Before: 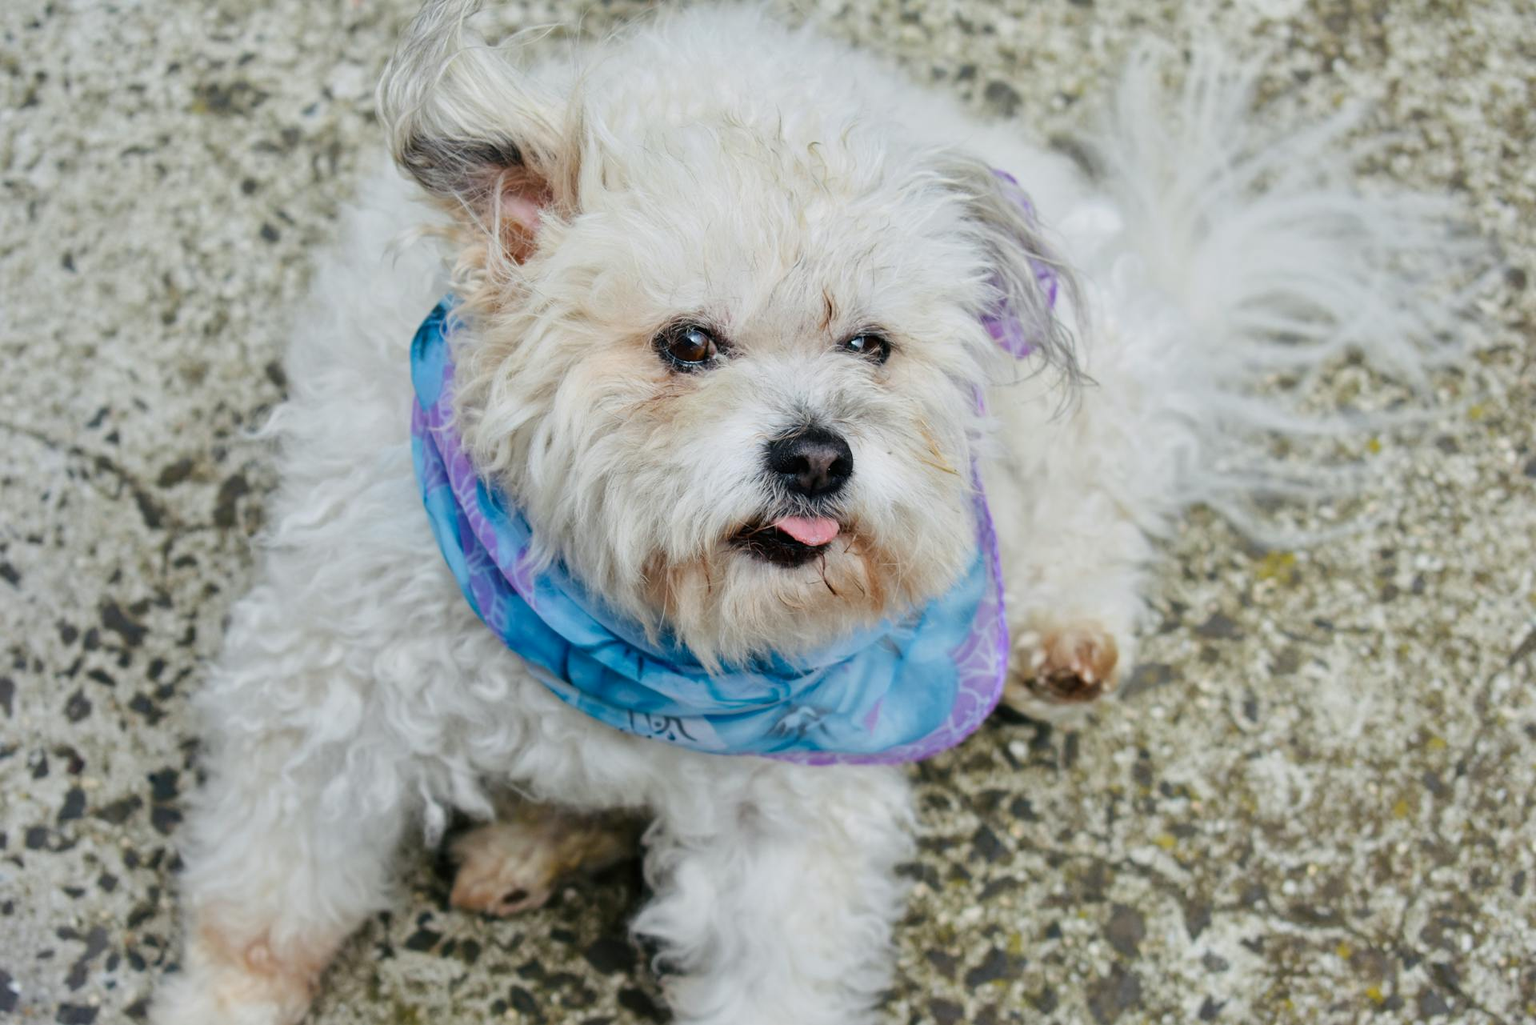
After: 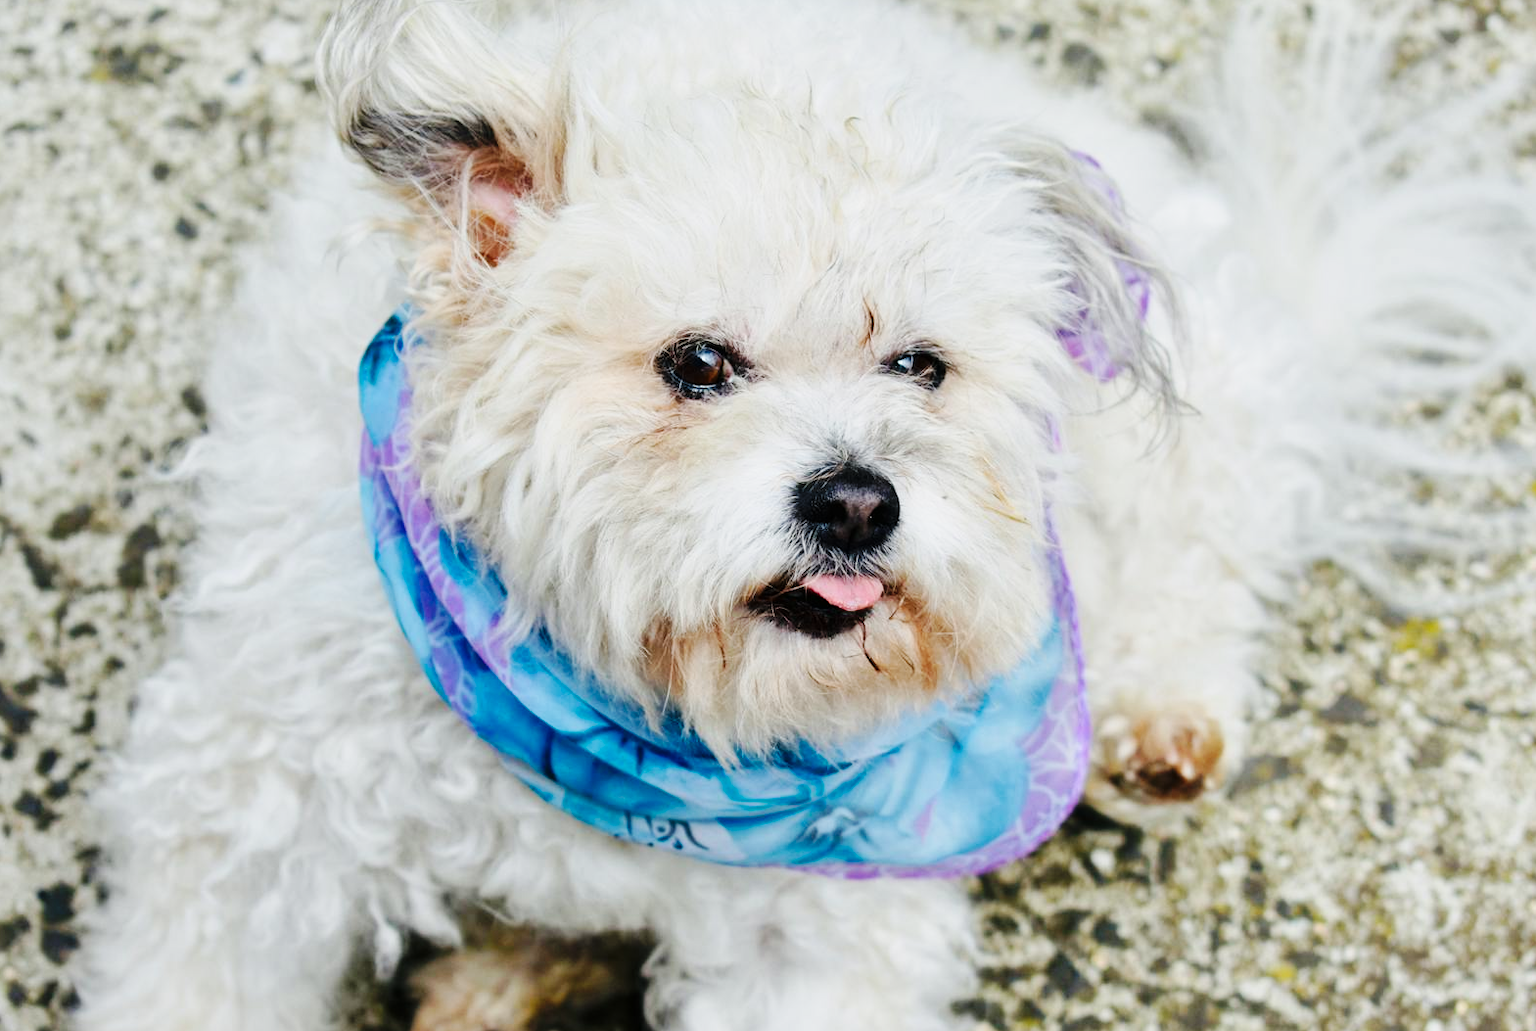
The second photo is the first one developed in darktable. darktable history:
base curve: curves: ch0 [(0, 0) (0.036, 0.025) (0.121, 0.166) (0.206, 0.329) (0.605, 0.79) (1, 1)], preserve colors none
crop and rotate: left 7.694%, top 4.561%, right 10.539%, bottom 13.093%
